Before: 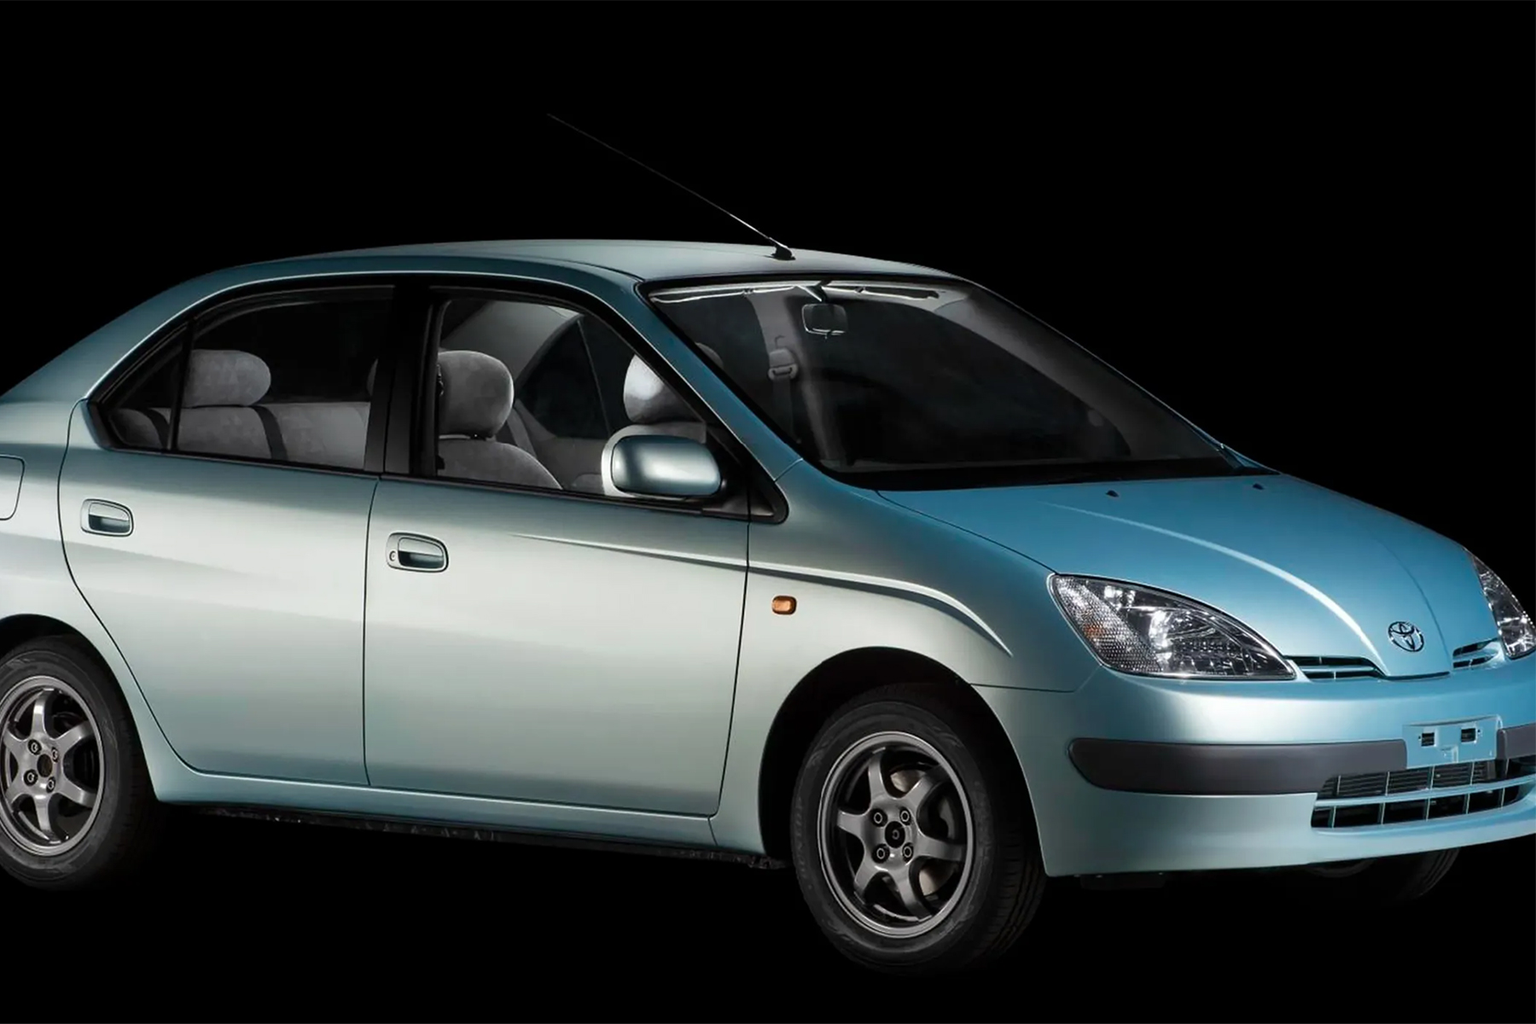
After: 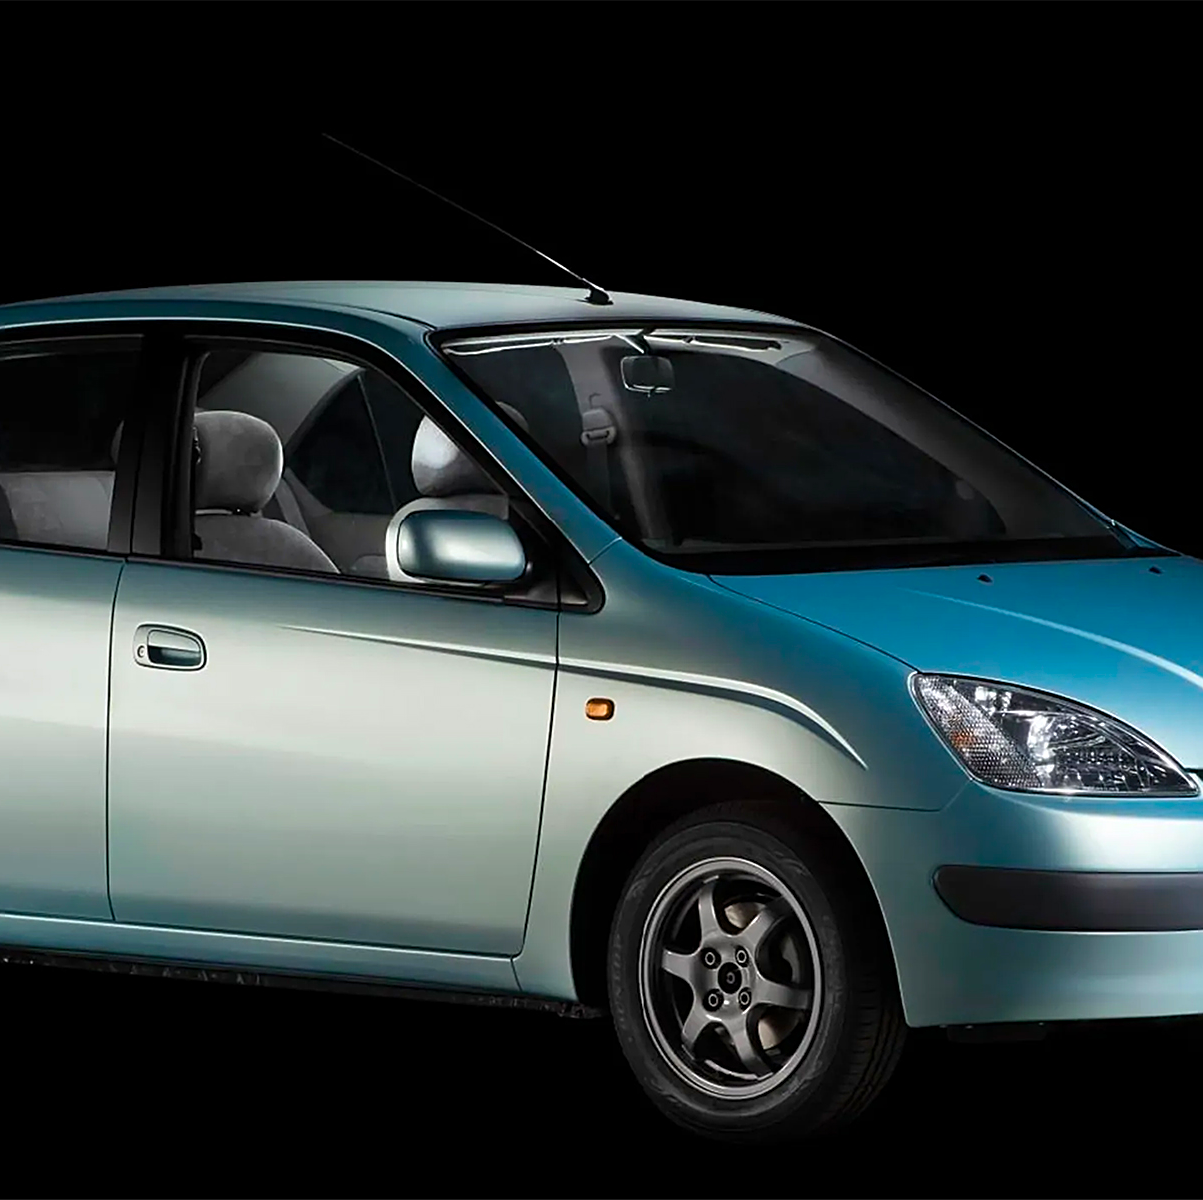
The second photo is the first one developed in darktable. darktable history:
crop and rotate: left 17.732%, right 15.423%
sharpen: on, module defaults
color balance rgb: perceptual saturation grading › global saturation 30%, global vibrance 20%
